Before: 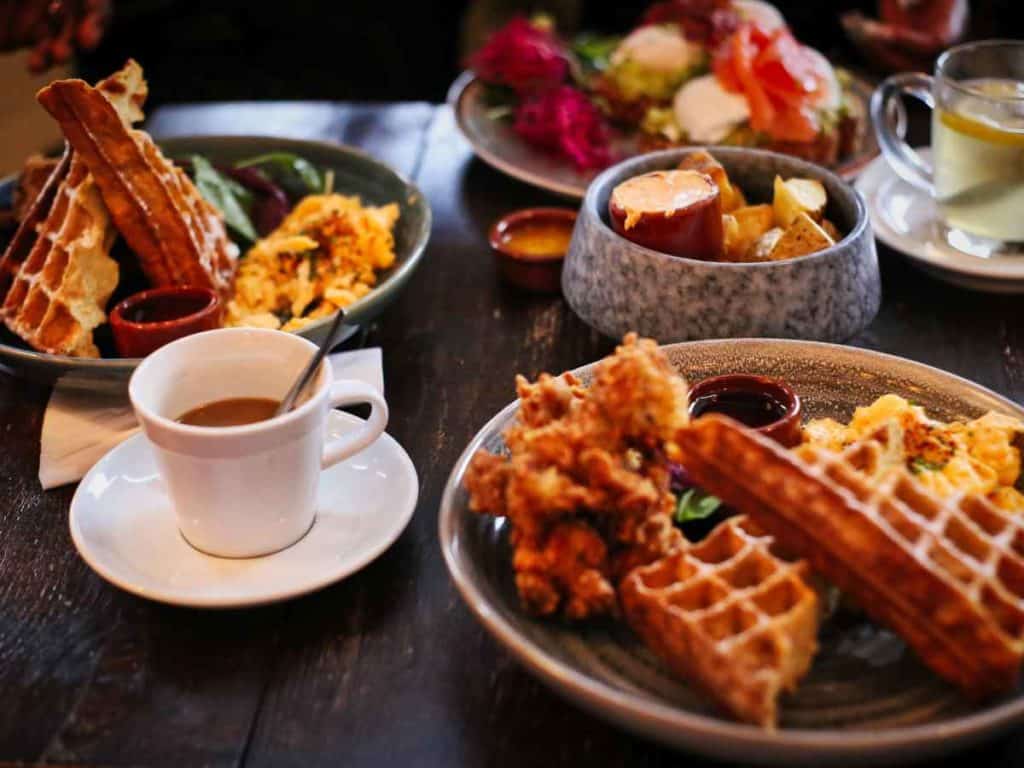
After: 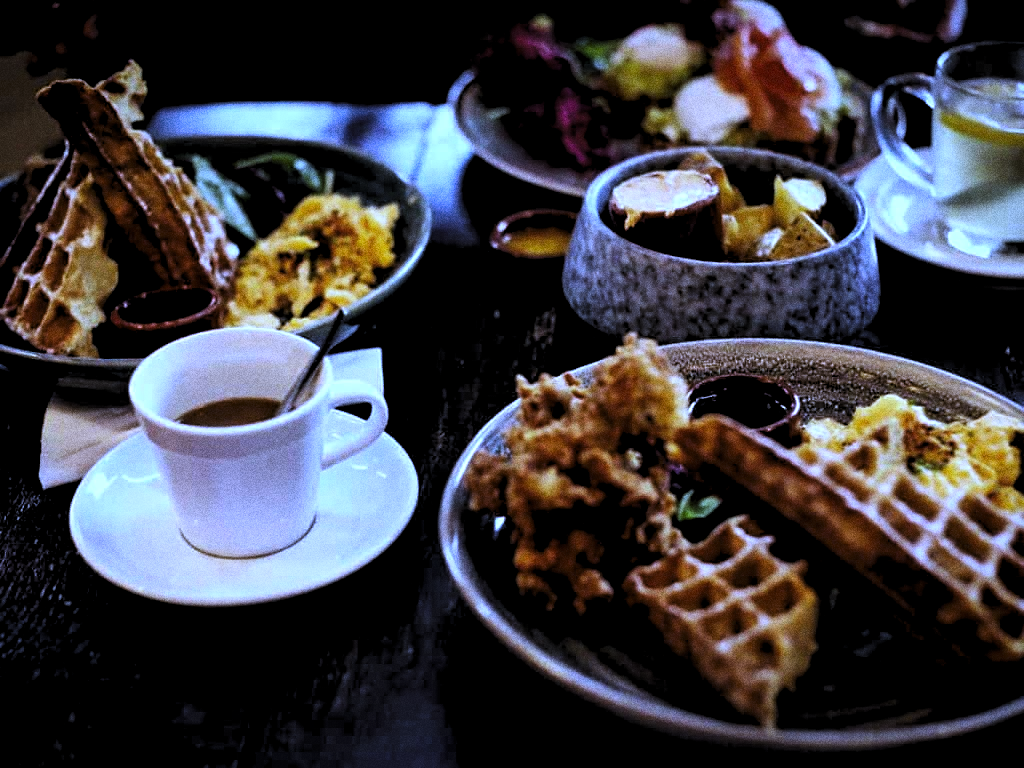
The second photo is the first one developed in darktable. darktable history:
white balance: red 0.766, blue 1.537
sharpen: amount 0.2
grain: coarseness 0.09 ISO, strength 40%
levels: levels [0.182, 0.542, 0.902]
